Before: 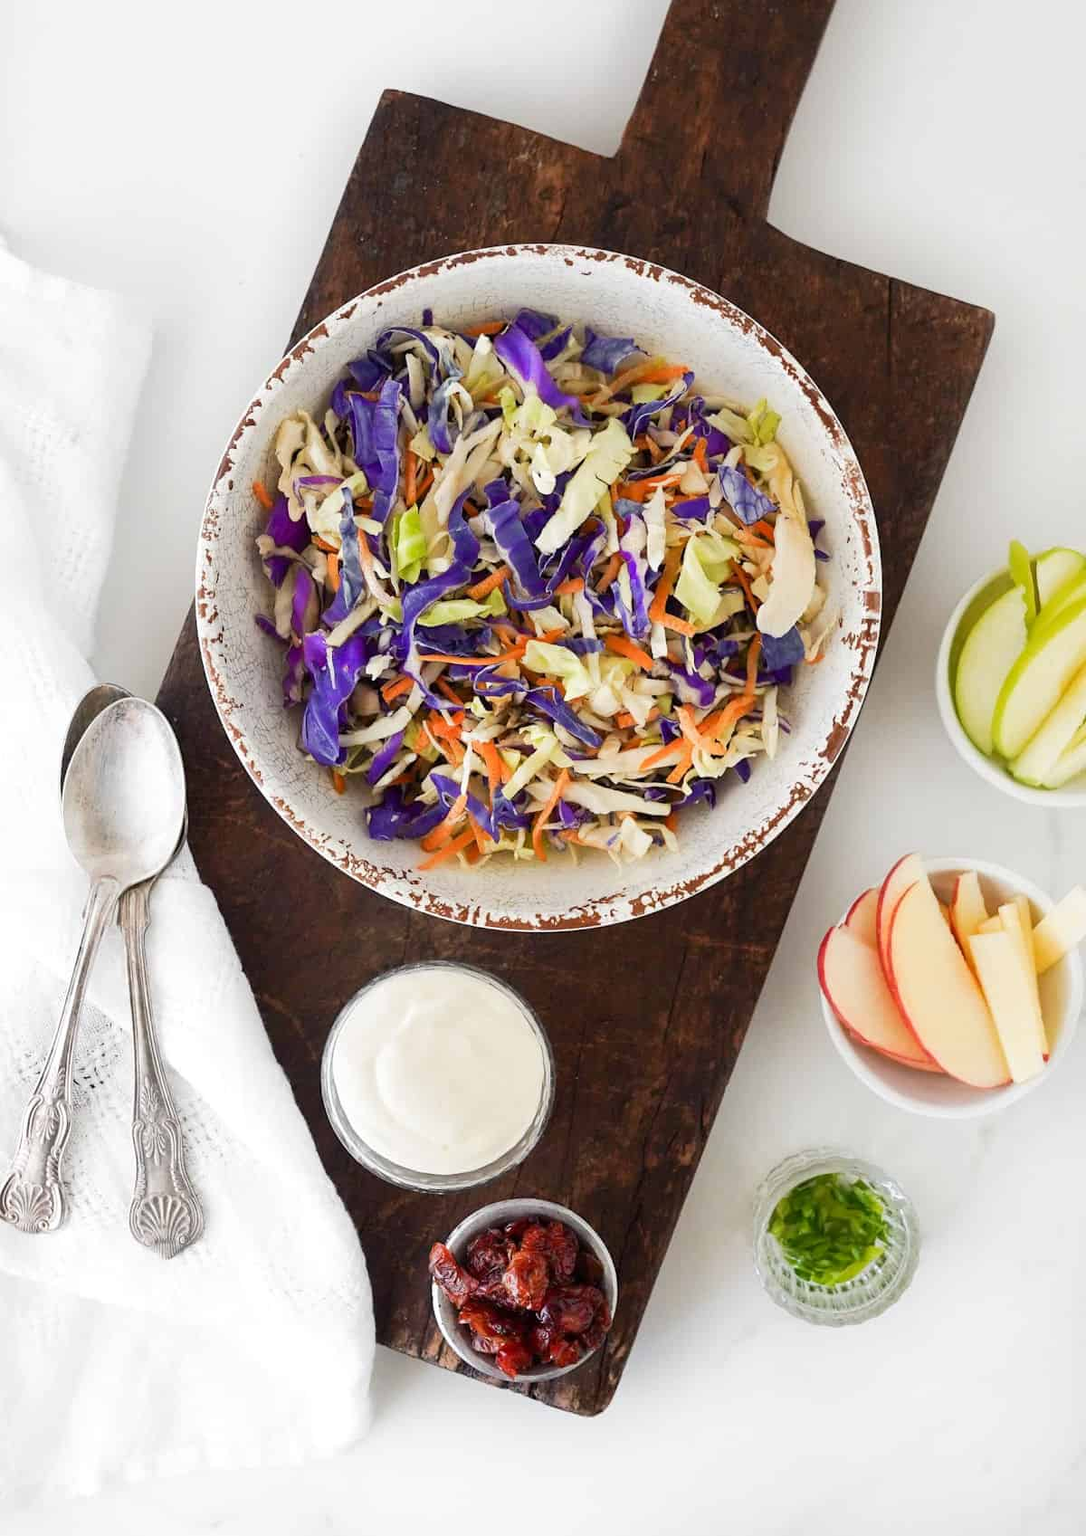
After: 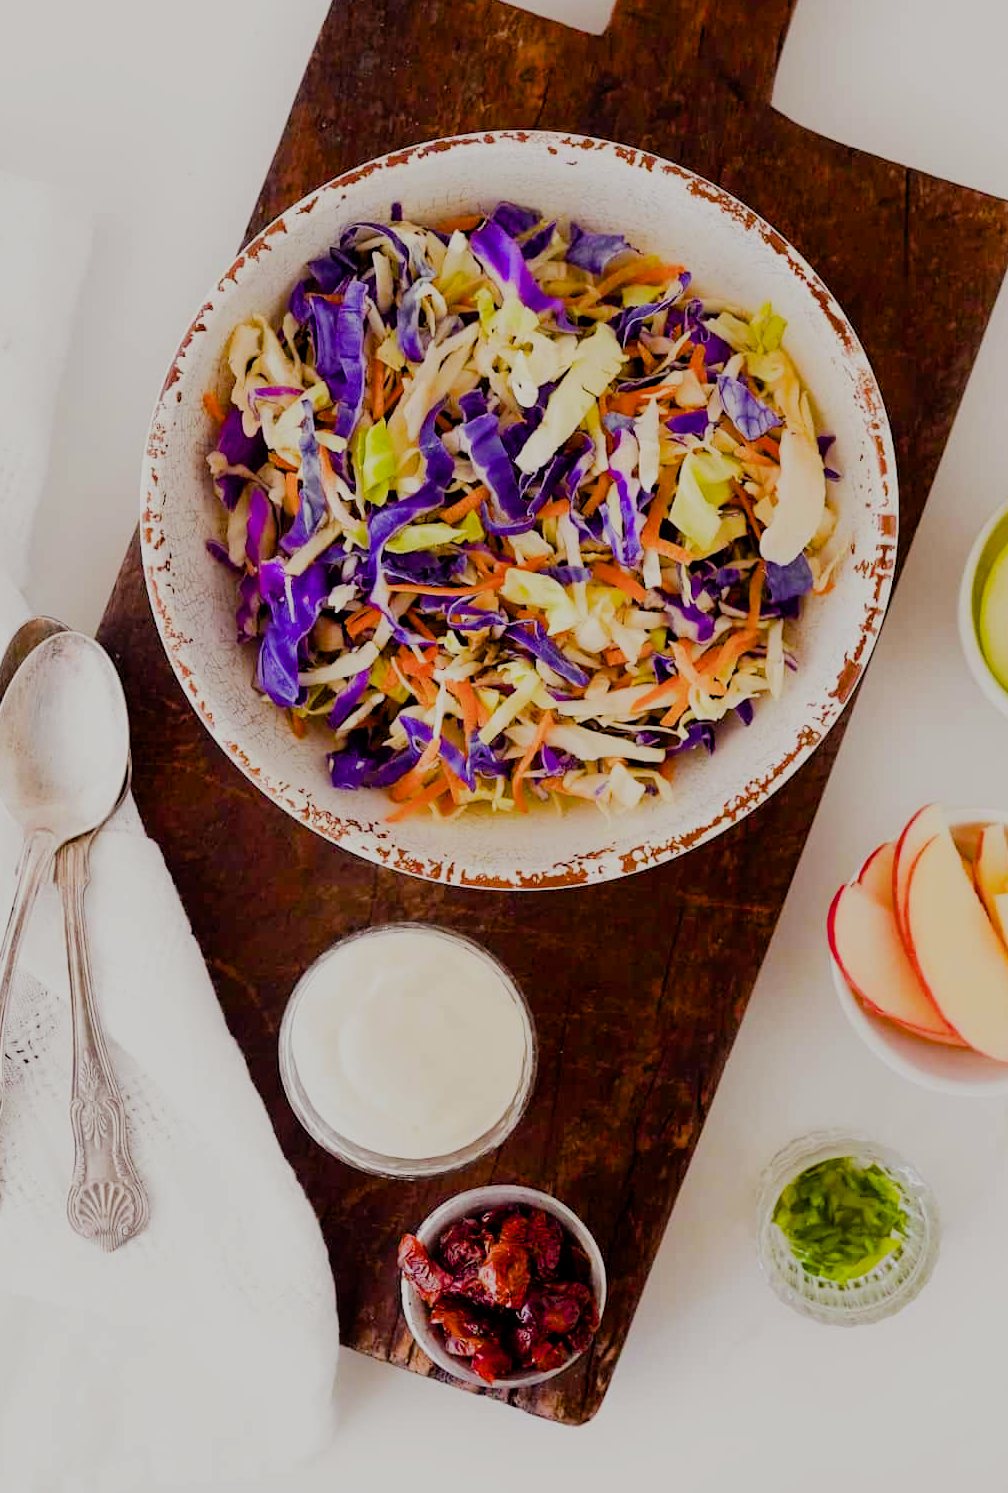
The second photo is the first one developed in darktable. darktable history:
crop: left 6.393%, top 8.239%, right 9.535%, bottom 3.78%
color balance rgb: power › chroma 1.528%, power › hue 26.25°, highlights gain › chroma 0.21%, highlights gain › hue 331.87°, perceptual saturation grading › global saturation 20%, perceptual saturation grading › highlights -14.321%, perceptual saturation grading › shadows 49.506%, global vibrance 20%
filmic rgb: black relative exposure -6.18 EV, white relative exposure 6.94 EV, hardness 2.26
